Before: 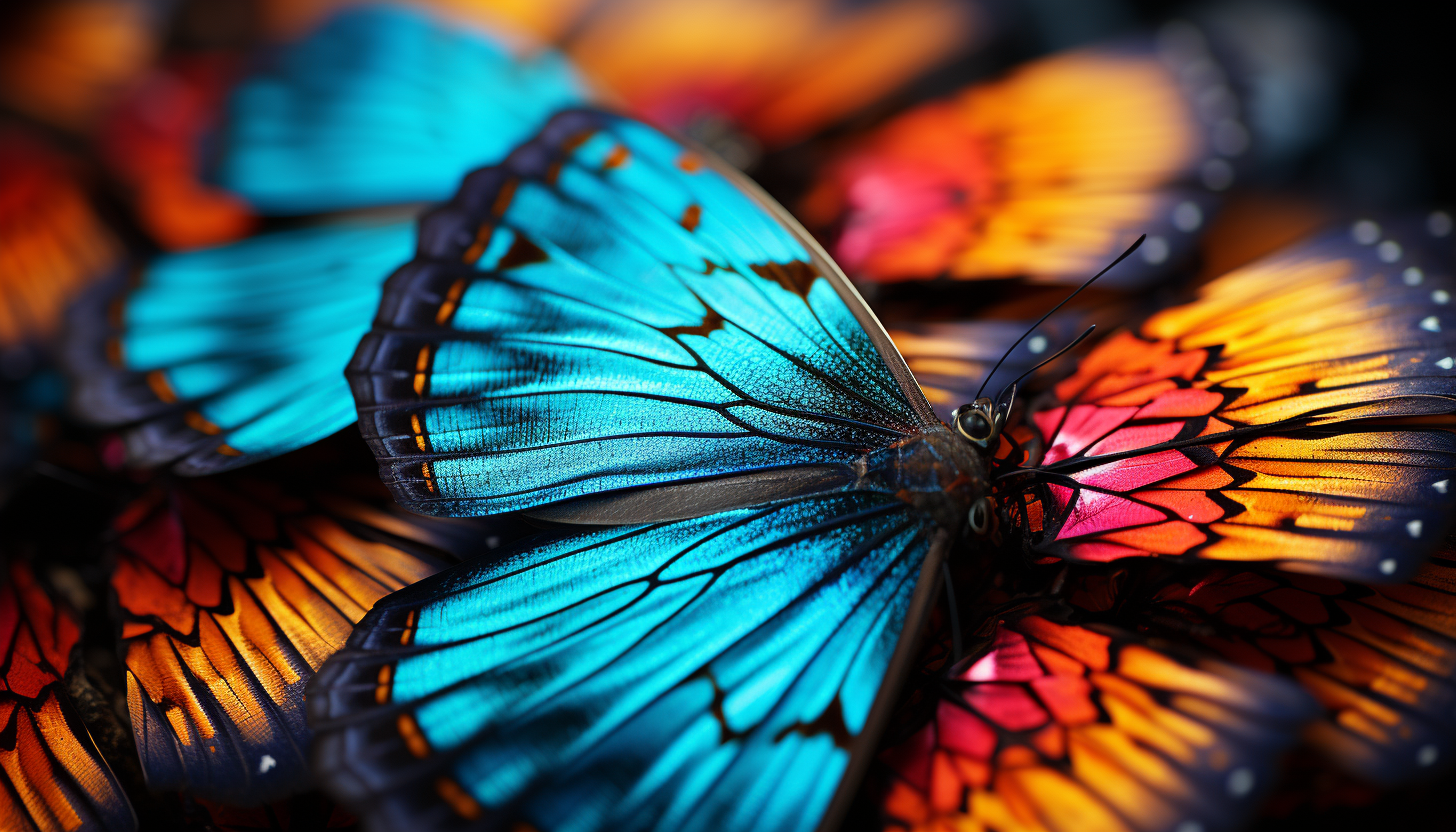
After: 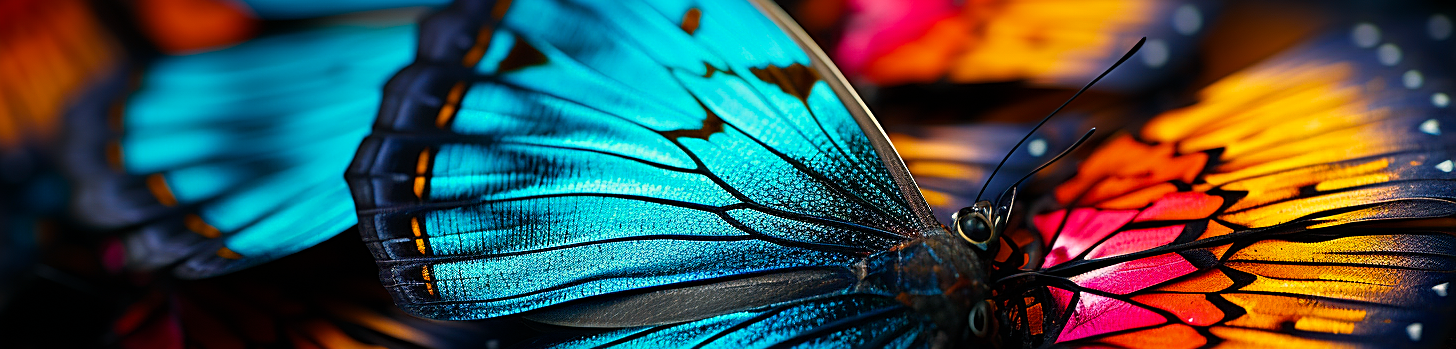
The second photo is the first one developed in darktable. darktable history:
crop and rotate: top 23.773%, bottom 34.162%
sharpen: amount 0.541
color balance rgb: power › luminance -7.524%, power › chroma 1.124%, power › hue 217.55°, highlights gain › chroma 3.081%, highlights gain › hue 60.05°, perceptual saturation grading › global saturation 29.998%
